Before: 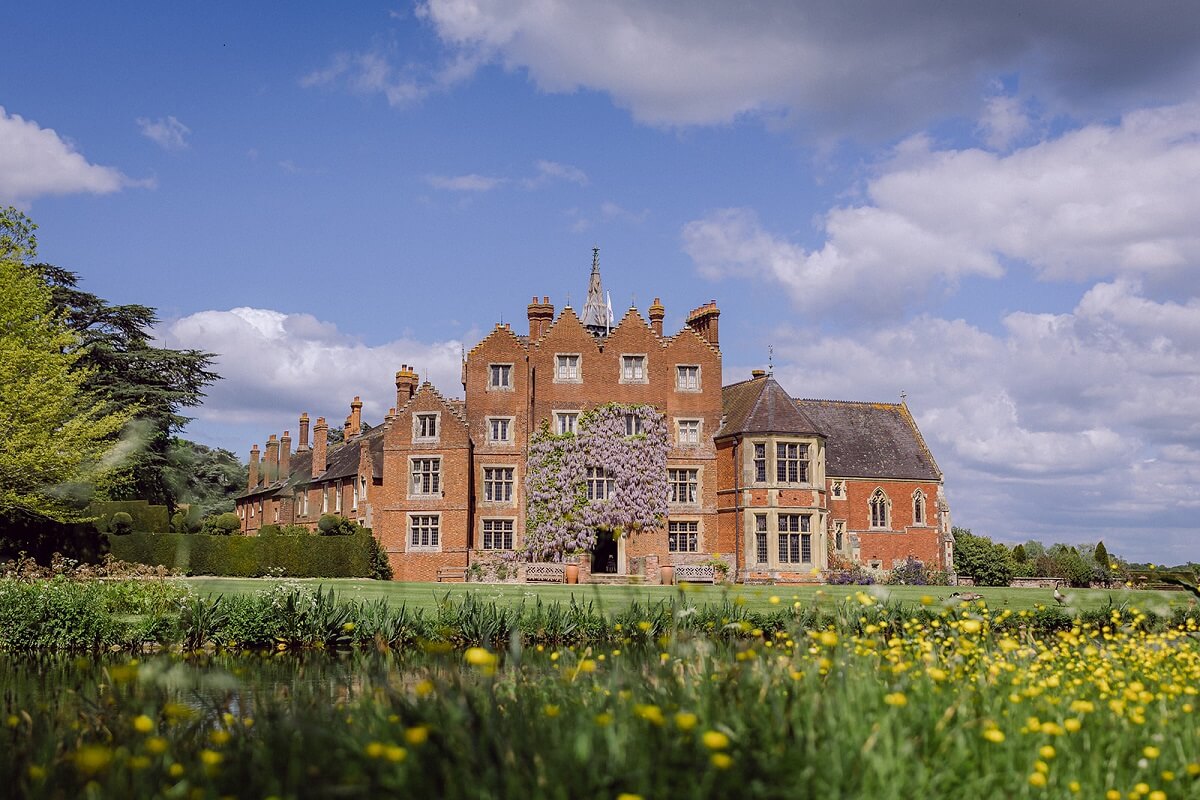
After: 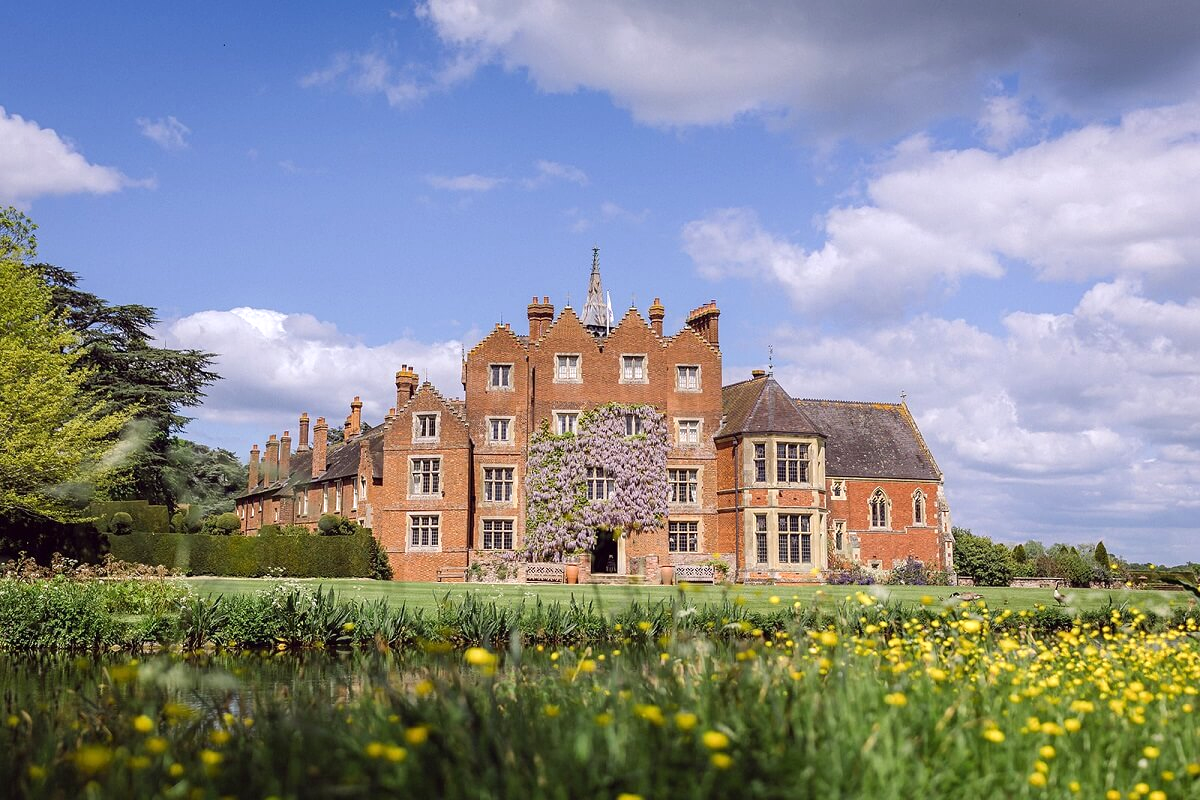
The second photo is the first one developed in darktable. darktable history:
exposure: exposure 0.402 EV, compensate highlight preservation false
